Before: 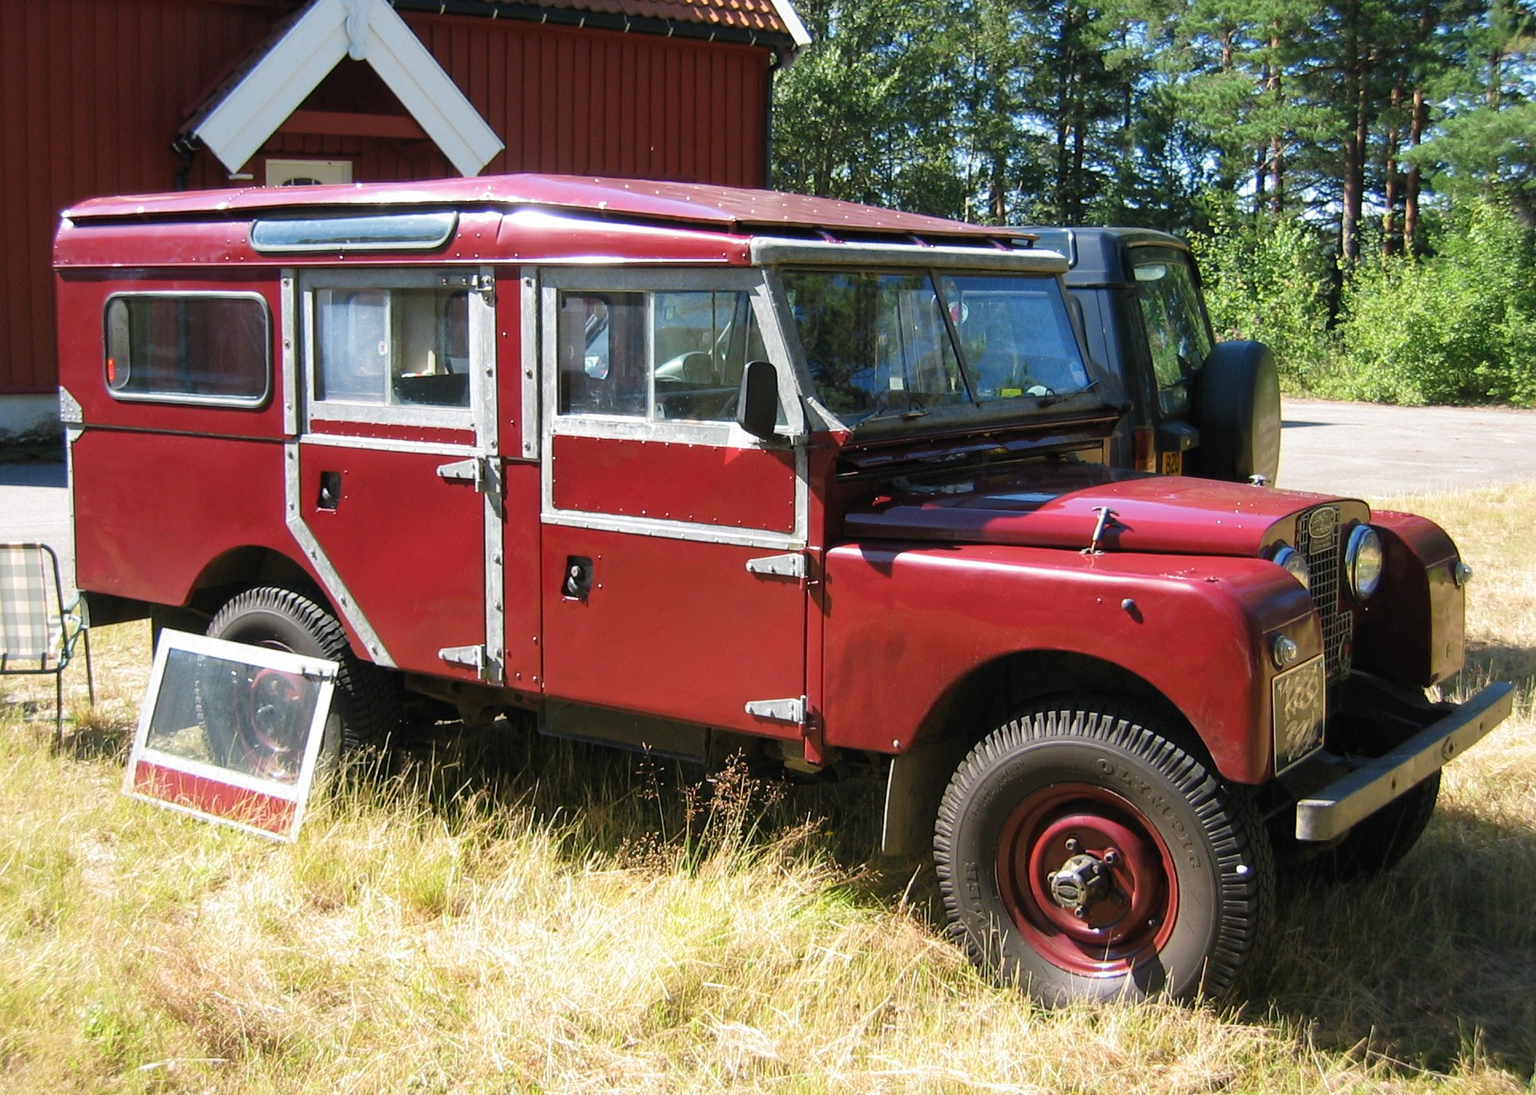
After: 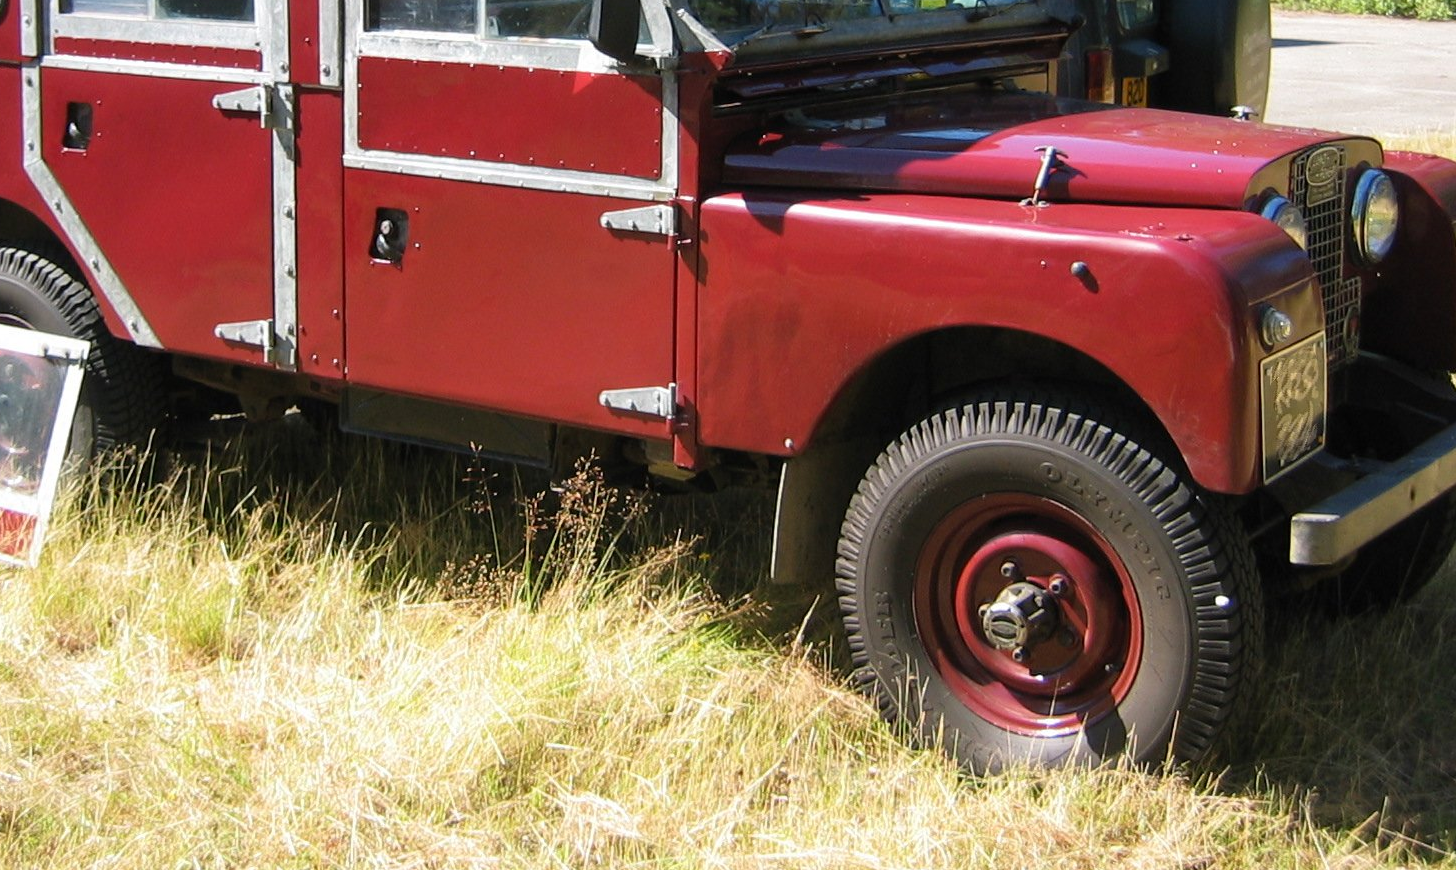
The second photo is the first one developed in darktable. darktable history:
crop and rotate: left 17.434%, top 35.629%, right 6.942%, bottom 0.958%
